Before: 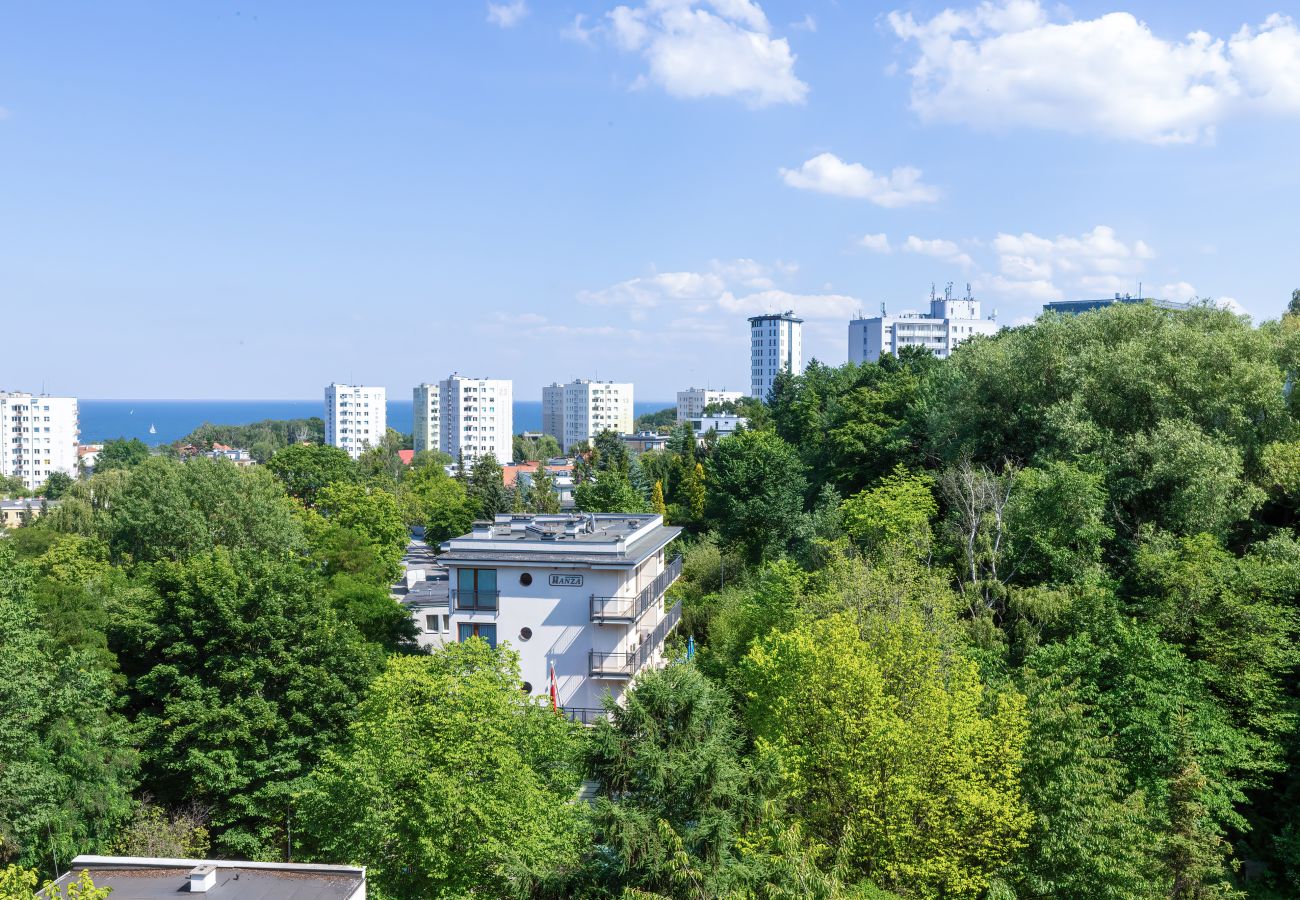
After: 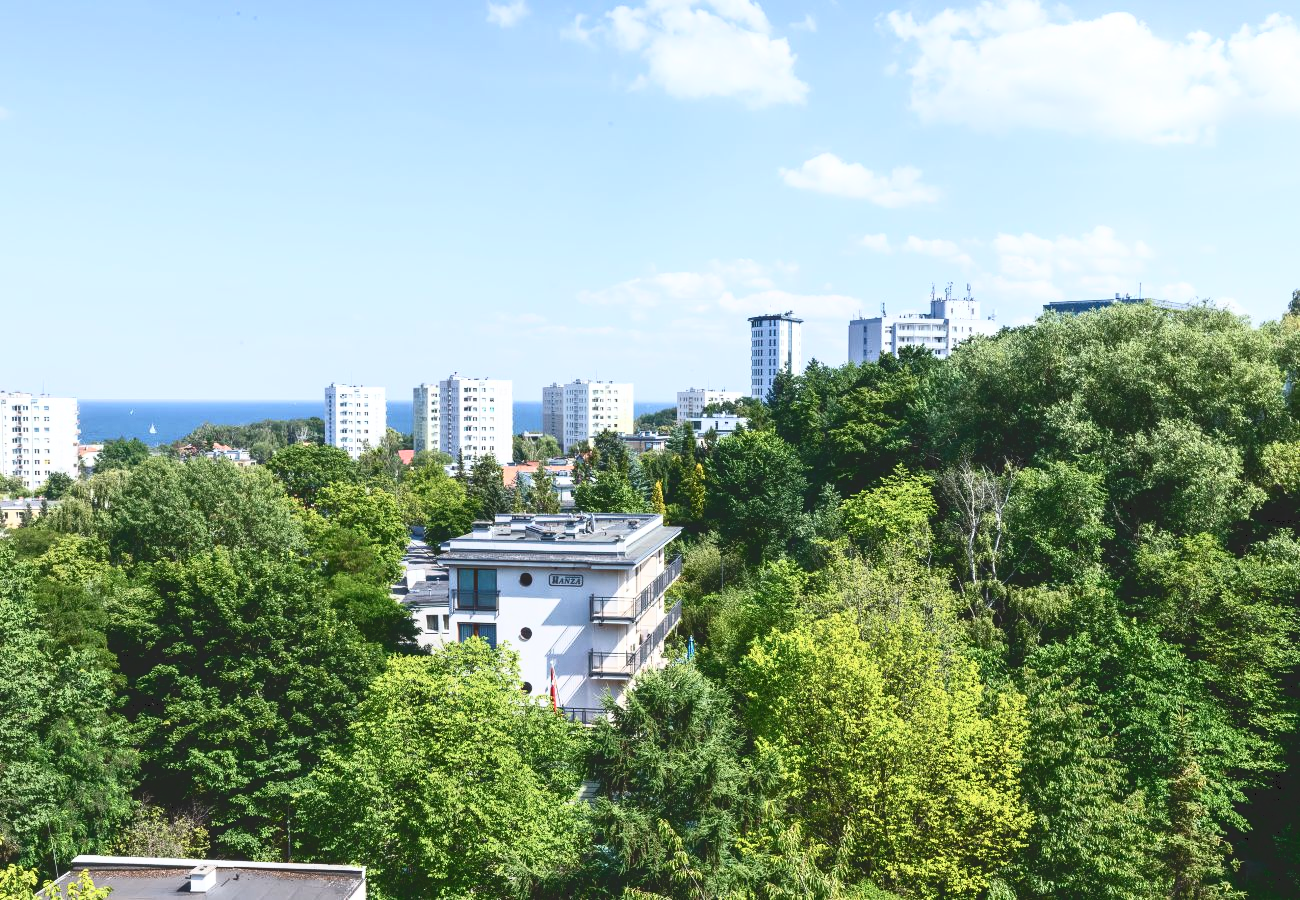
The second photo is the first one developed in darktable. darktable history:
tone curve: curves: ch0 [(0, 0) (0.003, 0.142) (0.011, 0.142) (0.025, 0.147) (0.044, 0.147) (0.069, 0.152) (0.1, 0.16) (0.136, 0.172) (0.177, 0.193) (0.224, 0.221) (0.277, 0.264) (0.335, 0.322) (0.399, 0.399) (0.468, 0.49) (0.543, 0.593) (0.623, 0.723) (0.709, 0.841) (0.801, 0.925) (0.898, 0.976) (1, 1)], color space Lab, independent channels, preserve colors none
